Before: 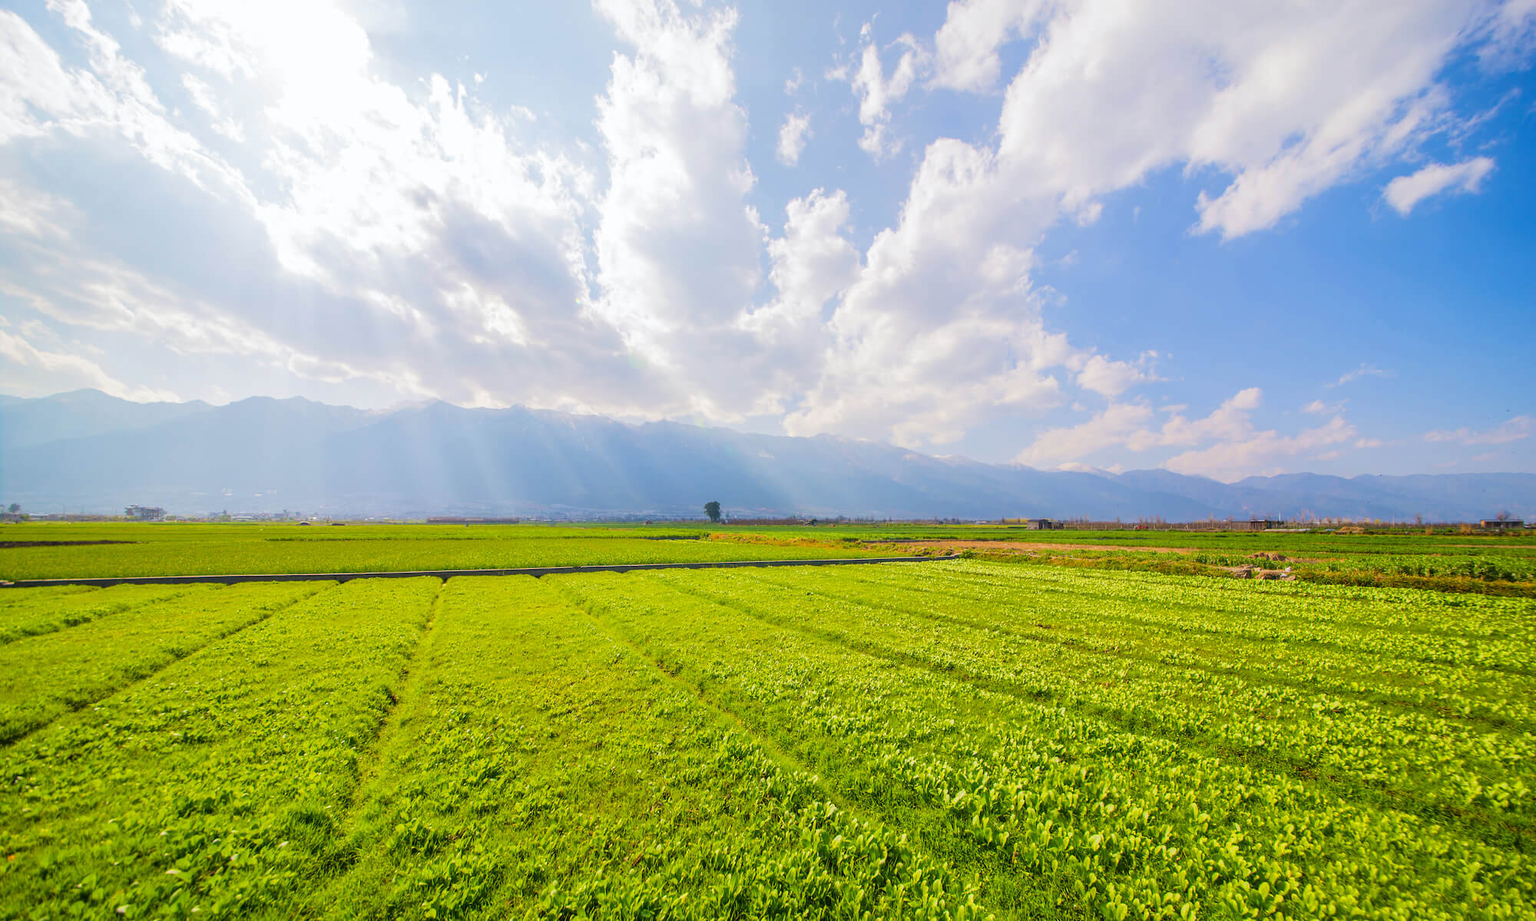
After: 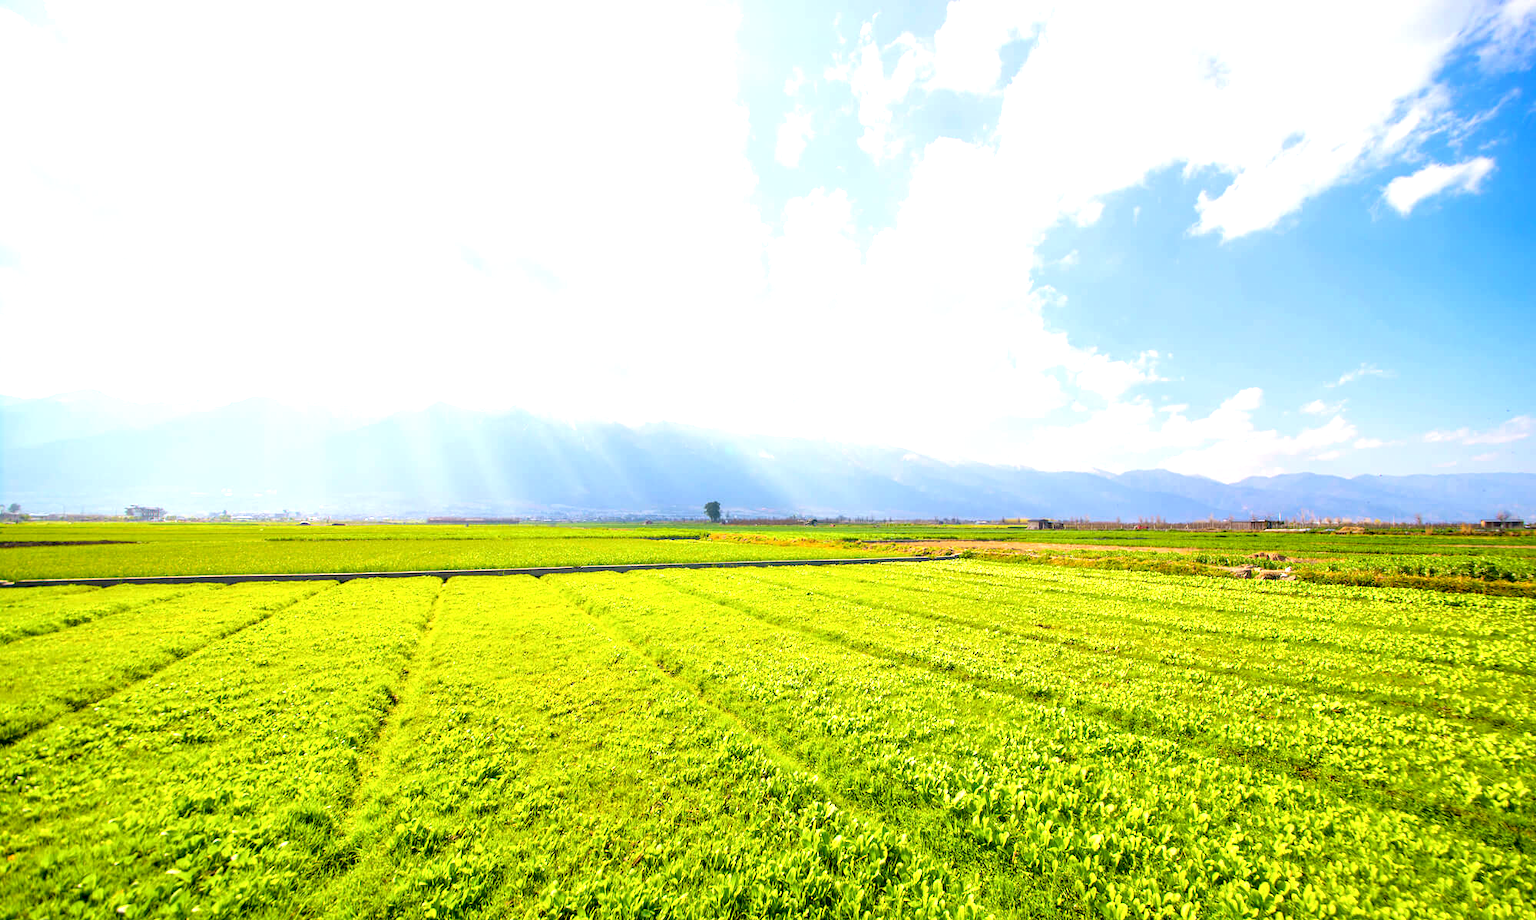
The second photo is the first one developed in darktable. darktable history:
exposure: black level correction 0.008, exposure 0.979 EV, compensate highlight preservation false
contrast brightness saturation: saturation -0.05
